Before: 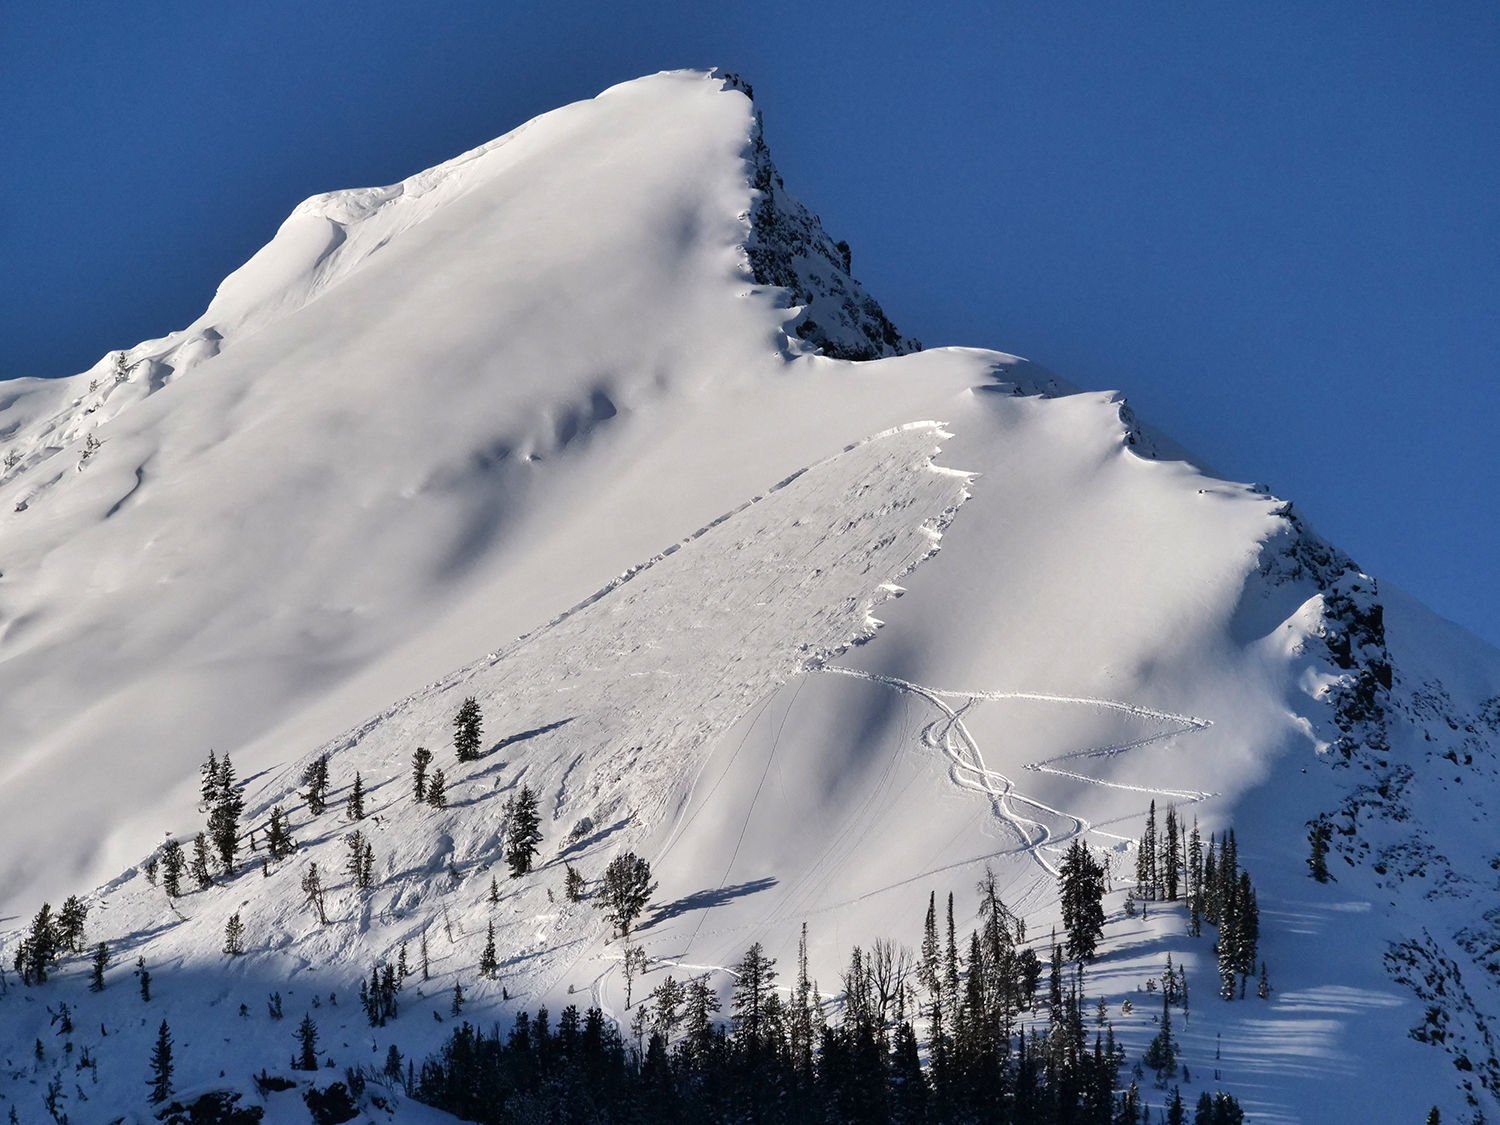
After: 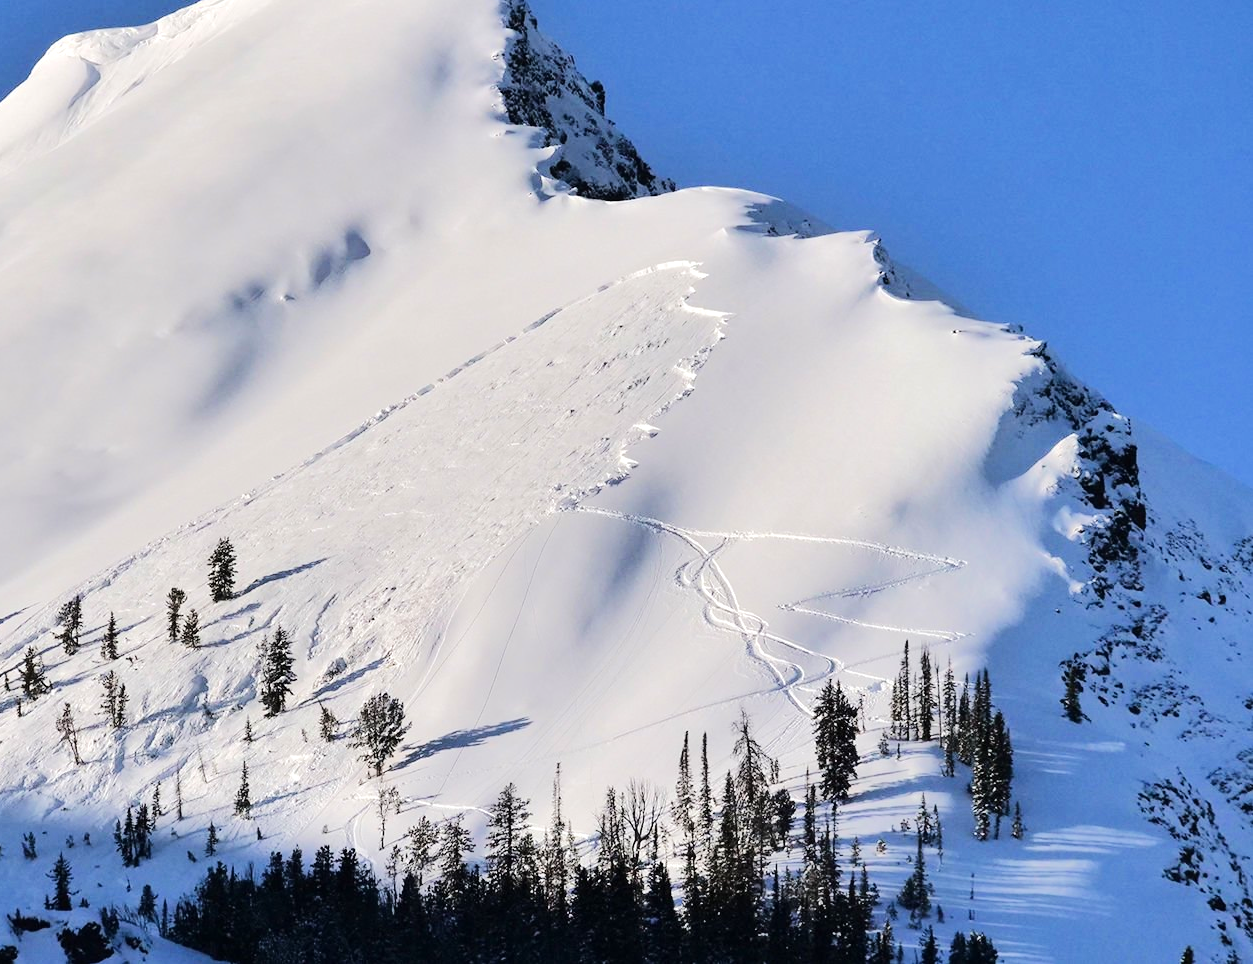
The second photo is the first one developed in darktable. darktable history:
crop: left 16.45%, top 14.274%
tone equalizer: -7 EV 0.158 EV, -6 EV 0.626 EV, -5 EV 1.12 EV, -4 EV 1.35 EV, -3 EV 1.12 EV, -2 EV 0.6 EV, -1 EV 0.166 EV, edges refinement/feathering 500, mask exposure compensation -1.57 EV, preserve details no
